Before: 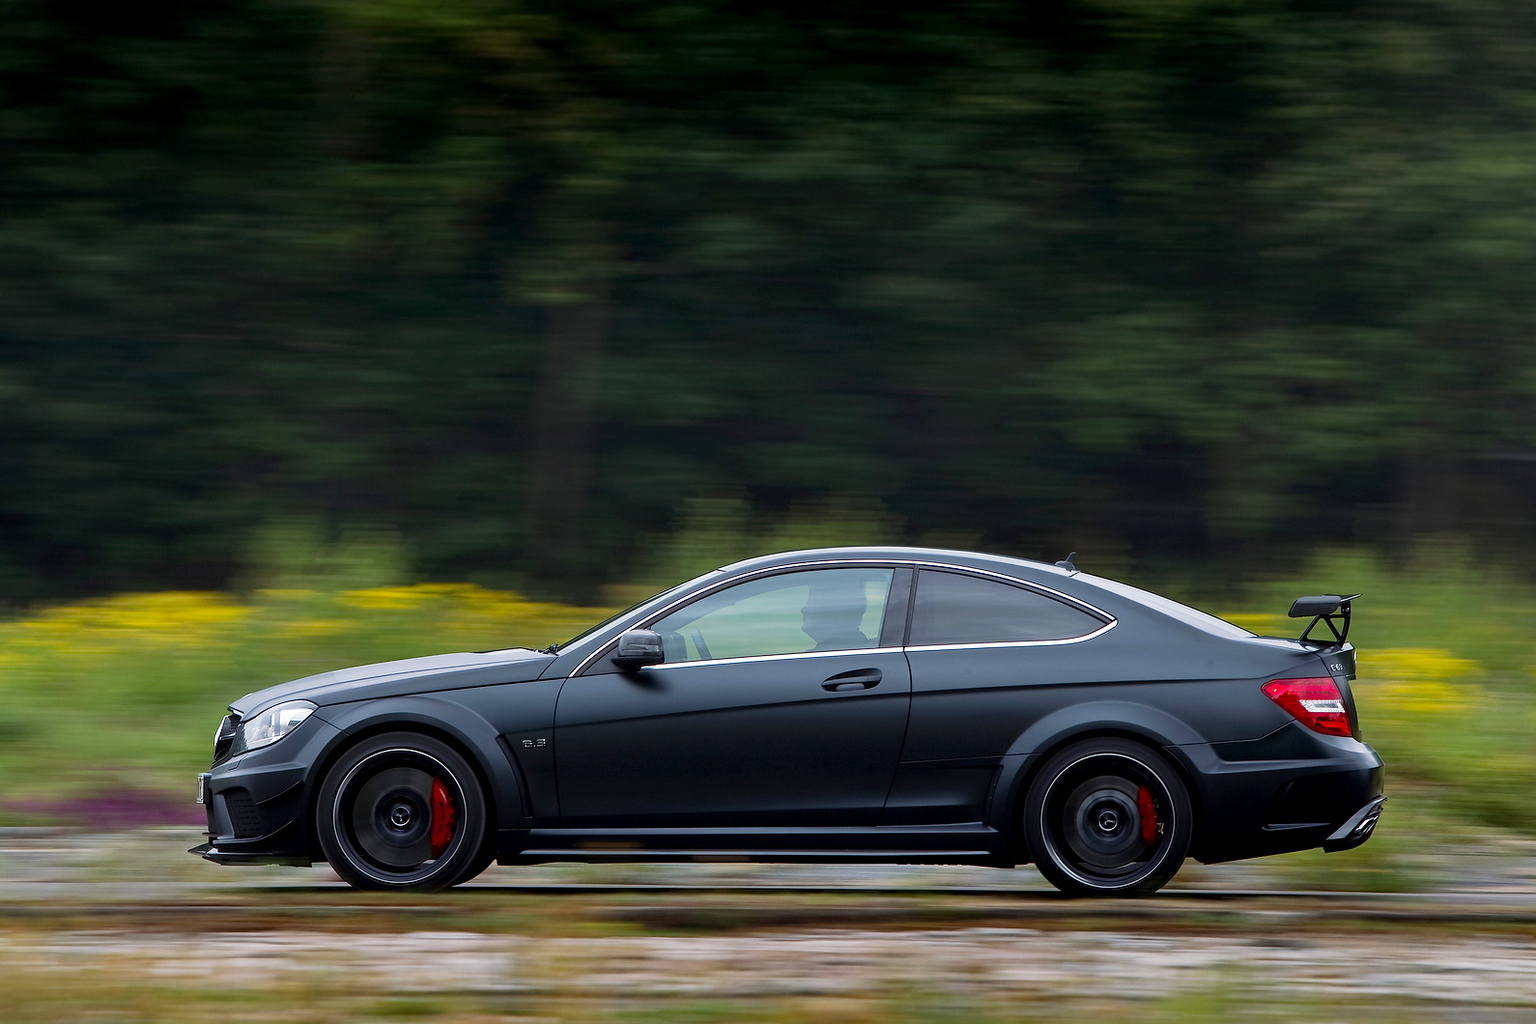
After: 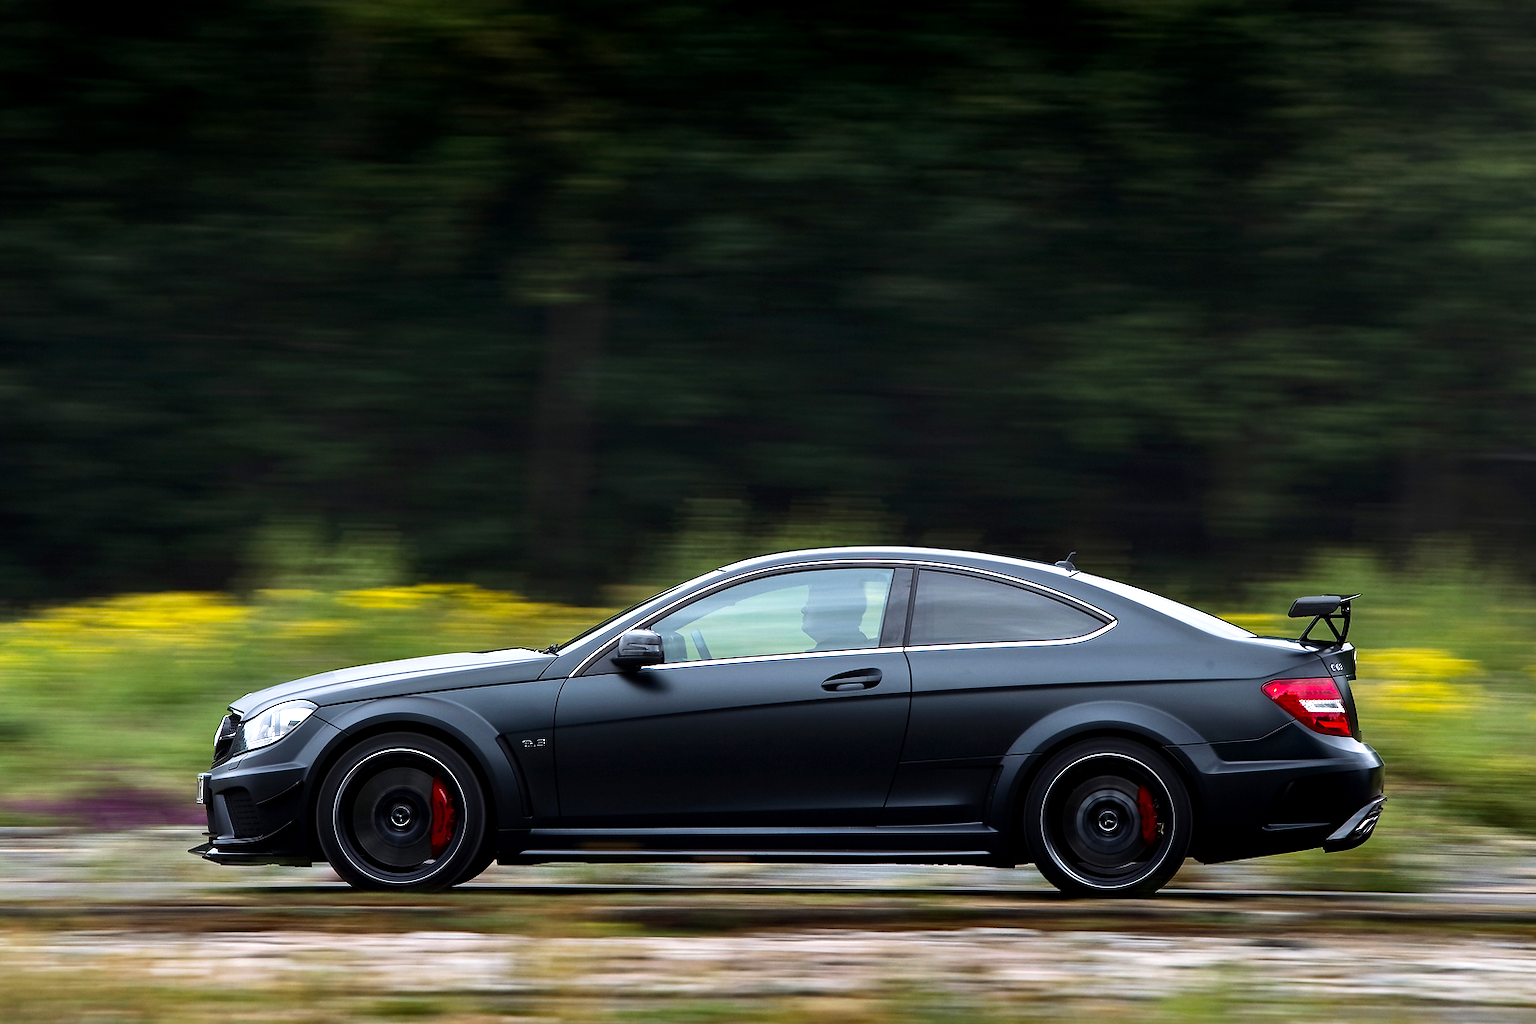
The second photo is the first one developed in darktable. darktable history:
tone equalizer: -8 EV -0.737 EV, -7 EV -0.689 EV, -6 EV -0.623 EV, -5 EV -0.421 EV, -3 EV 0.401 EV, -2 EV 0.6 EV, -1 EV 0.698 EV, +0 EV 0.723 EV, edges refinement/feathering 500, mask exposure compensation -1.57 EV, preserve details no
